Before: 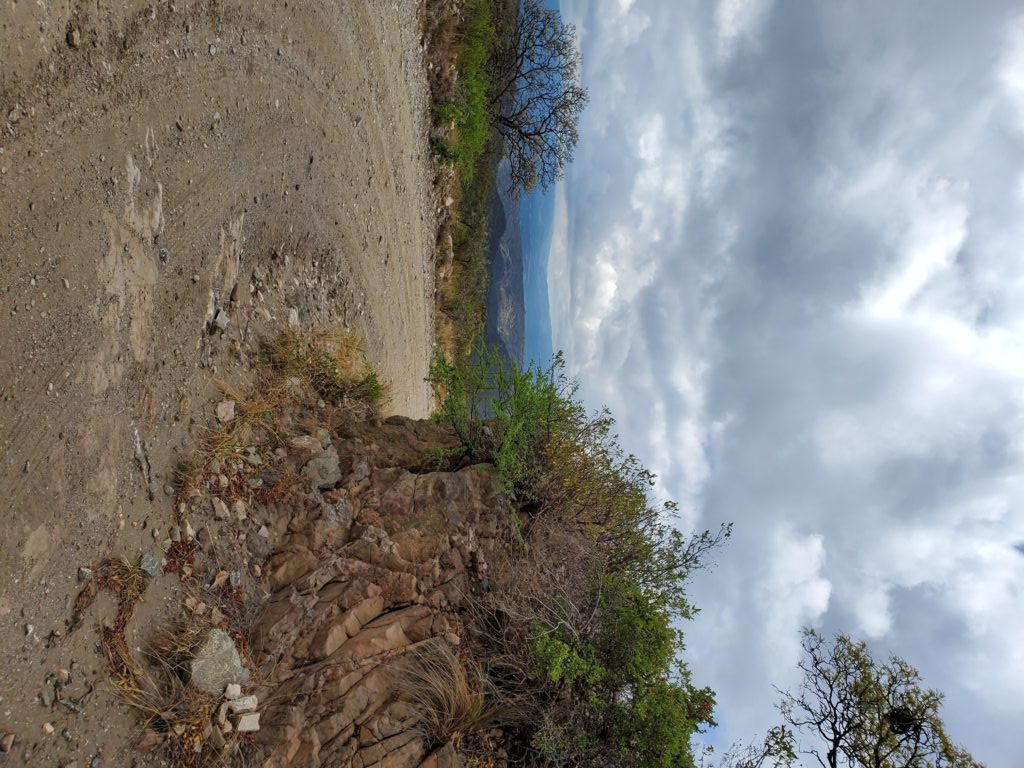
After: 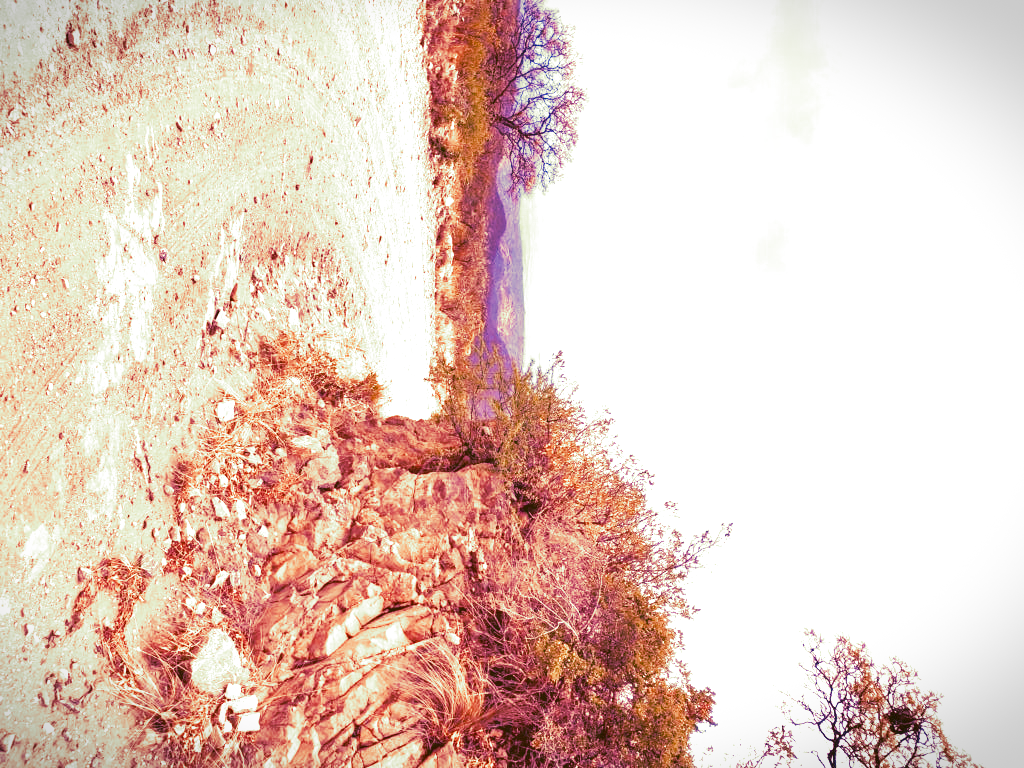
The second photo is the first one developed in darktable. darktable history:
local contrast: mode bilateral grid, contrast 100, coarseness 100, detail 91%, midtone range 0.2
color balance: lift [1.004, 1.002, 1.002, 0.998], gamma [1, 1.007, 1.002, 0.993], gain [1, 0.977, 1.013, 1.023], contrast -3.64%
color zones: curves: ch0 [(0, 0.5) (0.143, 0.5) (0.286, 0.5) (0.429, 0.5) (0.571, 0.5) (0.714, 0.476) (0.857, 0.5) (1, 0.5)]; ch2 [(0, 0.5) (0.143, 0.5) (0.286, 0.5) (0.429, 0.5) (0.571, 0.5) (0.714, 0.487) (0.857, 0.5) (1, 0.5)]
split-toning: shadows › hue 290.82°, shadows › saturation 0.34, highlights › saturation 0.38, balance 0, compress 50%
vignetting: fall-off start 100%, brightness -0.406, saturation -0.3, width/height ratio 1.324, dithering 8-bit output, unbound false
tone curve: curves: ch0 [(0, 0.047) (0.199, 0.263) (0.47, 0.555) (0.805, 0.839) (1, 0.962)], color space Lab, linked channels, preserve colors none
levels: levels [0, 0.474, 0.947]
white balance: red 2.405, blue 1.709
